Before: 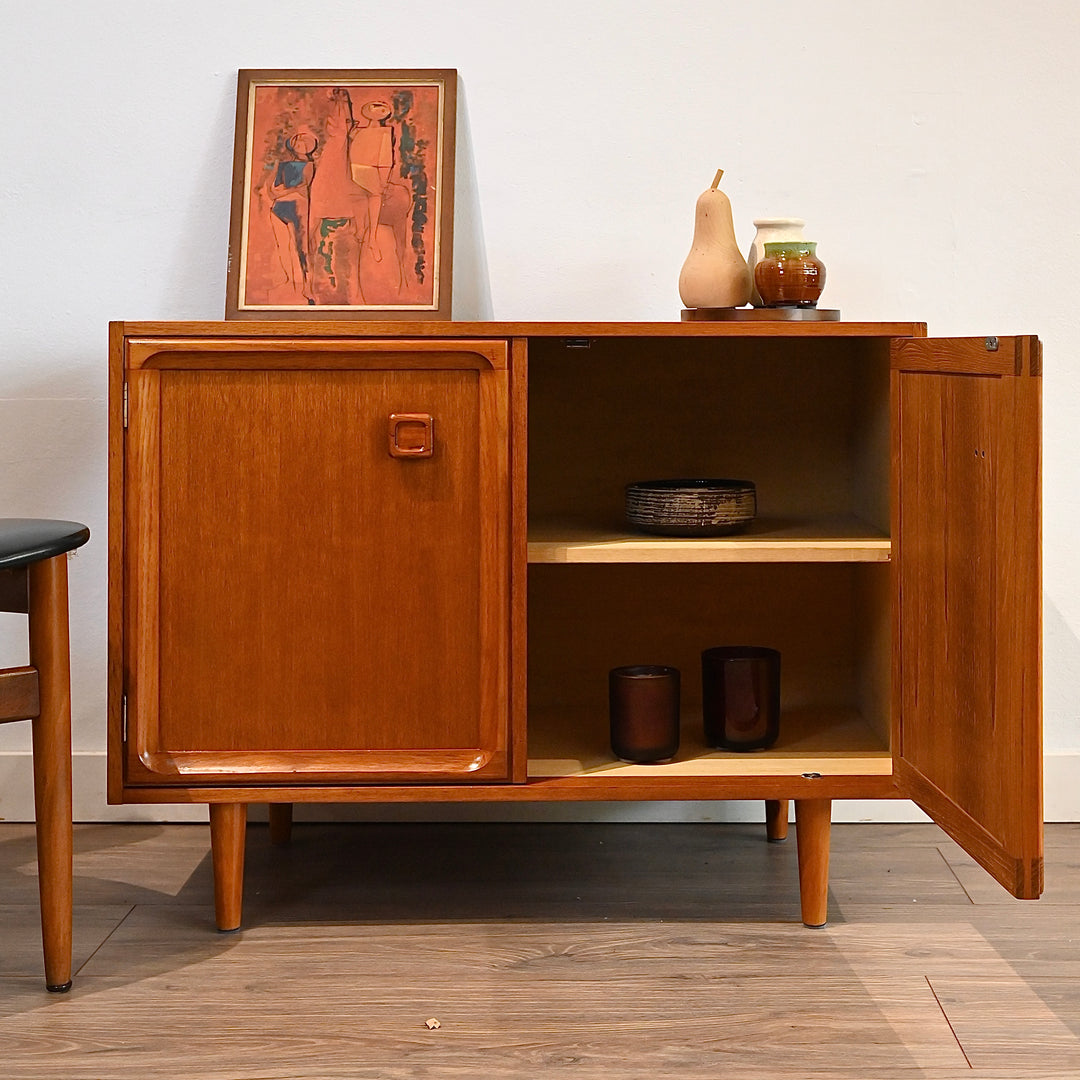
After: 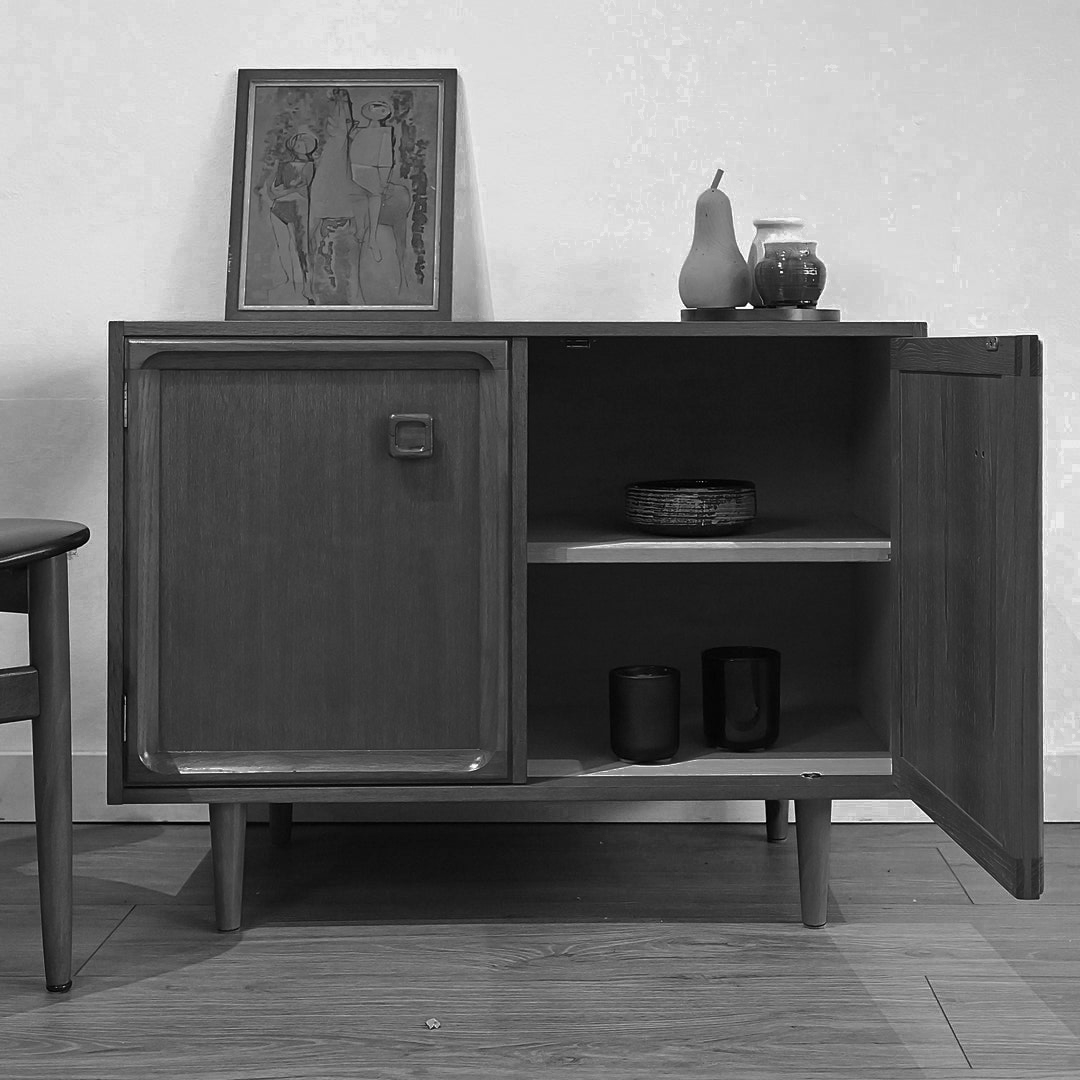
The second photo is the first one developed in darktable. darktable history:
monochrome: a 32, b 64, size 2.3
color correction: saturation 2.15
color zones: curves: ch0 [(0.11, 0.396) (0.195, 0.36) (0.25, 0.5) (0.303, 0.412) (0.357, 0.544) (0.75, 0.5) (0.967, 0.328)]; ch1 [(0, 0.468) (0.112, 0.512) (0.202, 0.6) (0.25, 0.5) (0.307, 0.352) (0.357, 0.544) (0.75, 0.5) (0.963, 0.524)]
